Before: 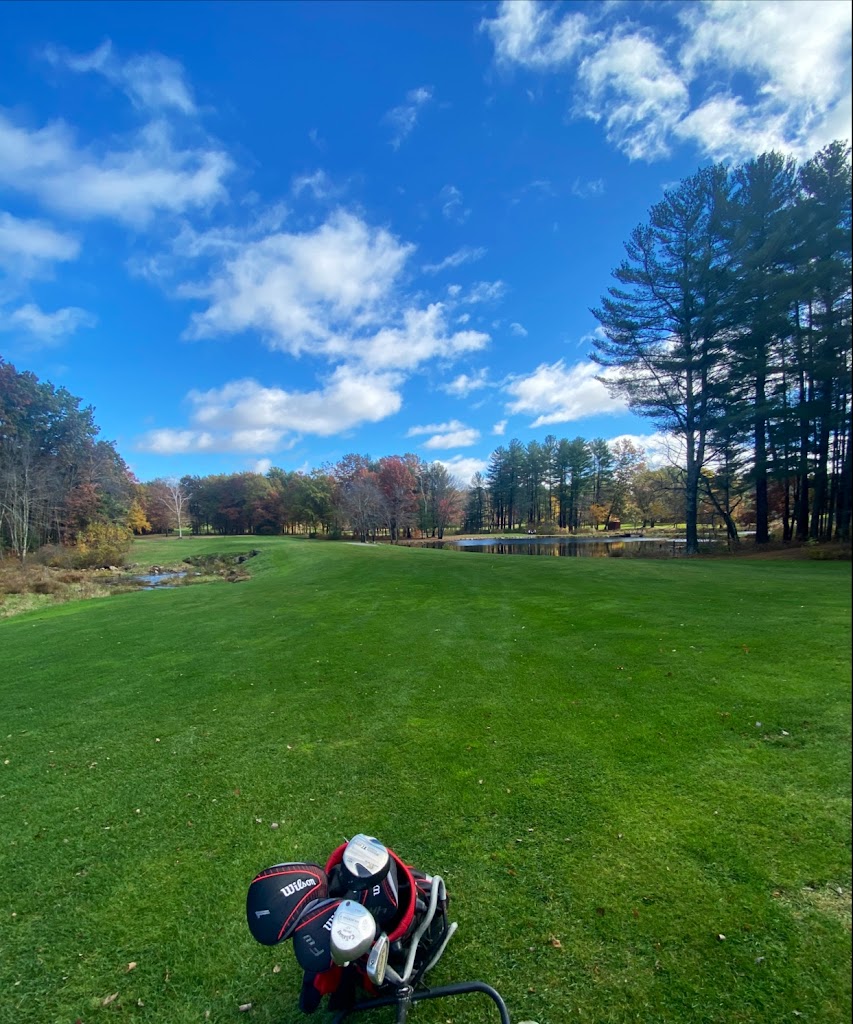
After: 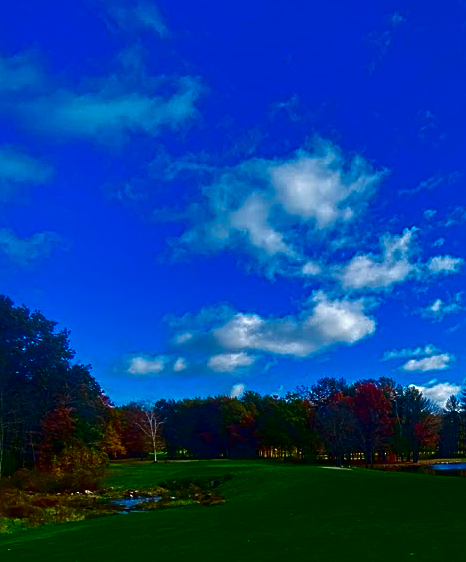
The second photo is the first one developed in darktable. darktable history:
sharpen: on, module defaults
contrast brightness saturation: brightness -1, saturation 1
crop and rotate: left 3.047%, top 7.509%, right 42.236%, bottom 37.598%
